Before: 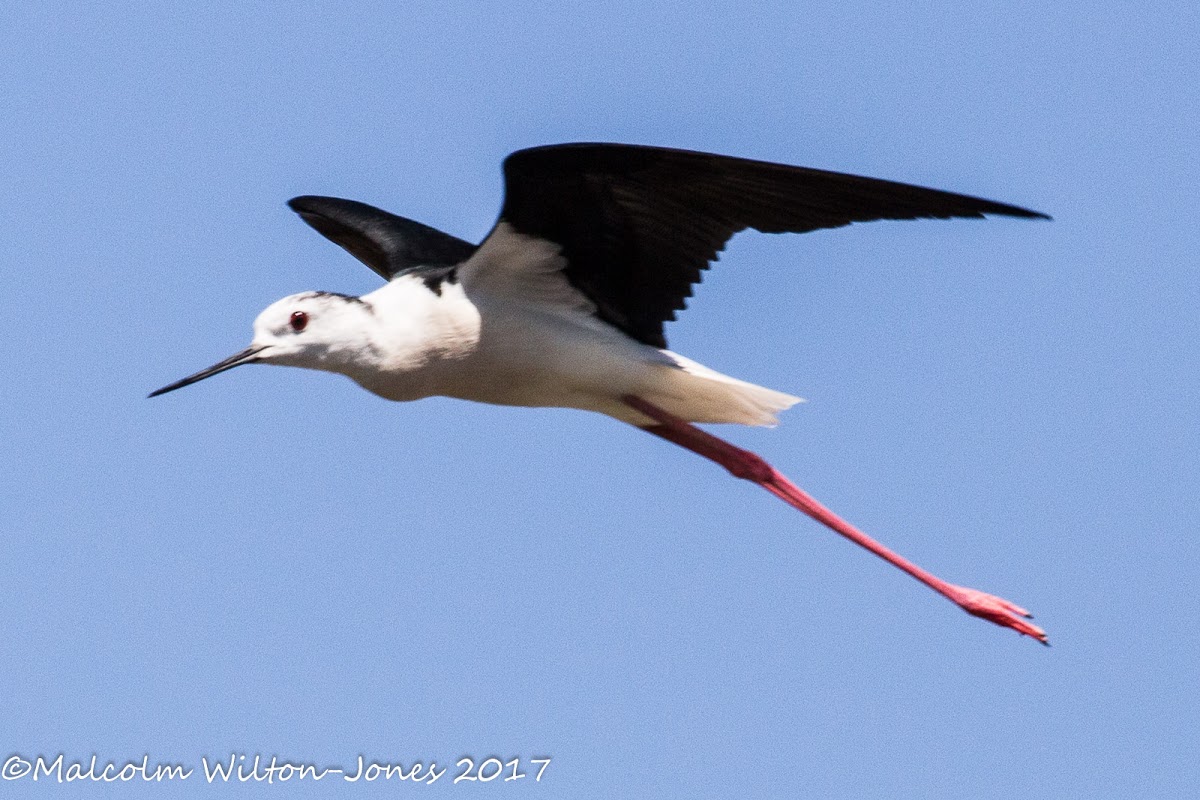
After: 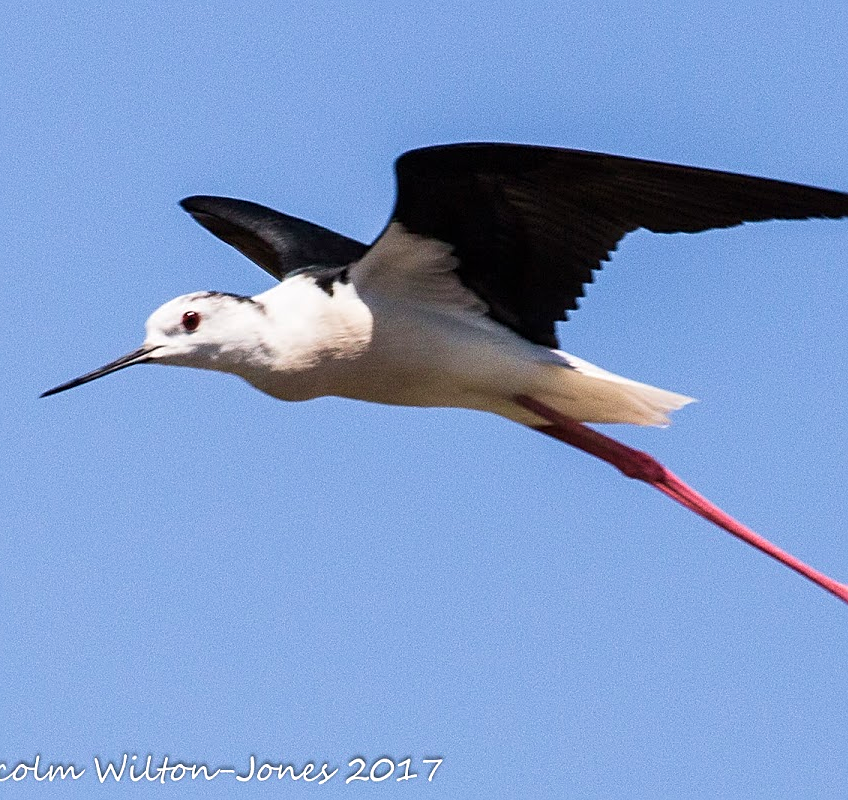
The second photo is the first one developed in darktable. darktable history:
crop and rotate: left 9.043%, right 20.235%
velvia: on, module defaults
sharpen: amount 0.487
